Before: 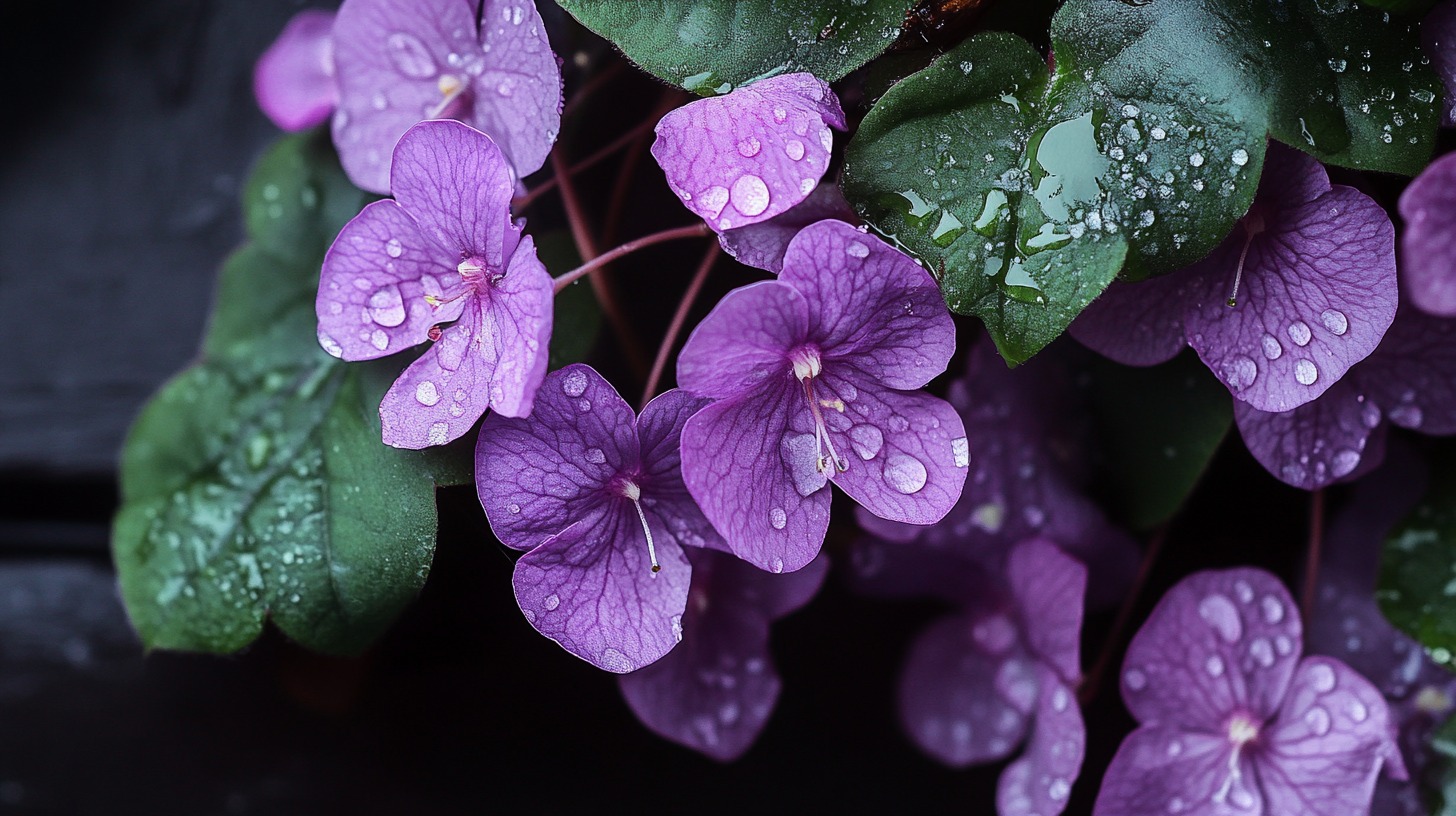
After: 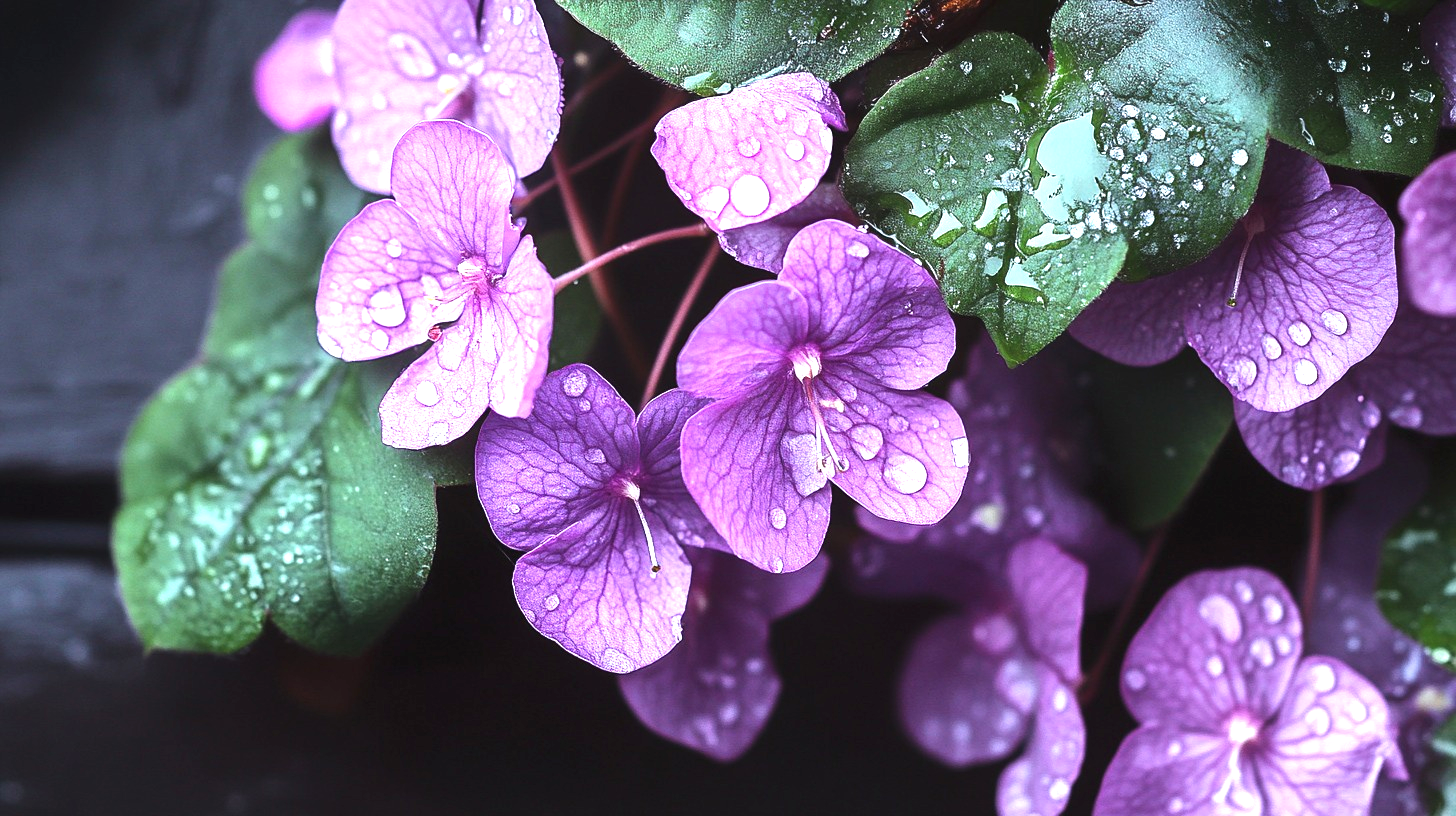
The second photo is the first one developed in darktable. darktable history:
exposure: black level correction -0.002, exposure 1.346 EV, compensate exposure bias true, compensate highlight preservation false
